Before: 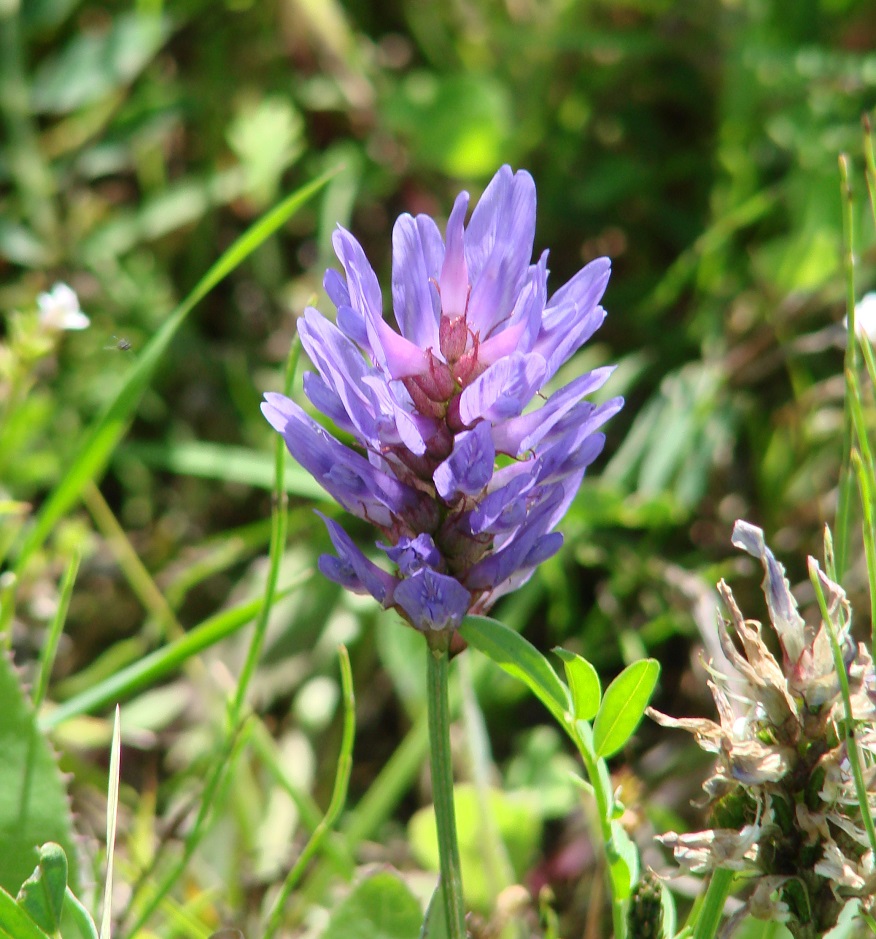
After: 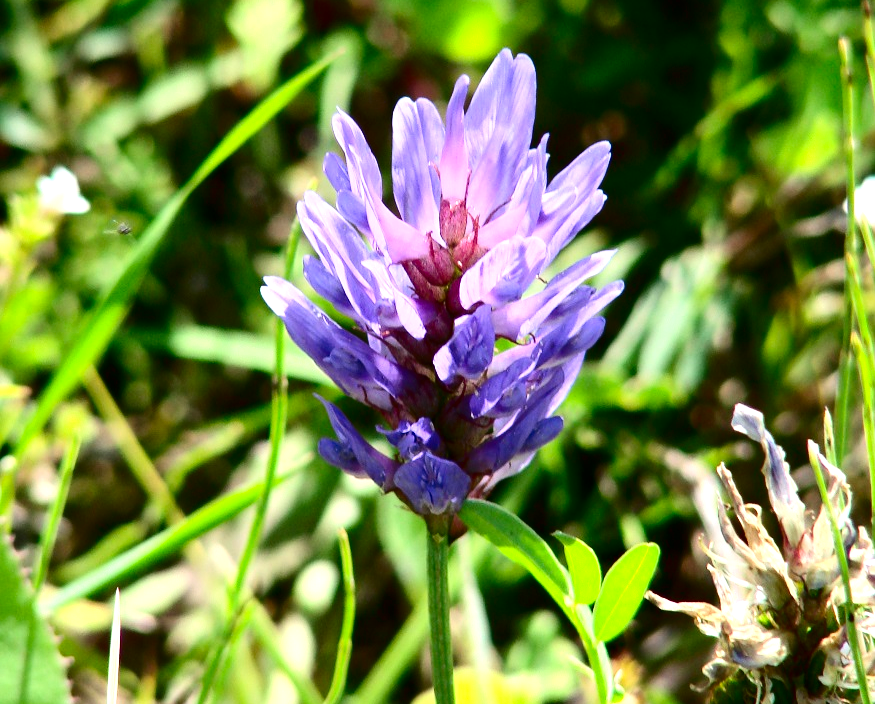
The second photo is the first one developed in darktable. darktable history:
contrast brightness saturation: contrast 0.24, brightness -0.24, saturation 0.14
rotate and perspective: automatic cropping original format, crop left 0, crop top 0
crop and rotate: top 12.5%, bottom 12.5%
exposure: exposure 0.6 EV, compensate highlight preservation false
